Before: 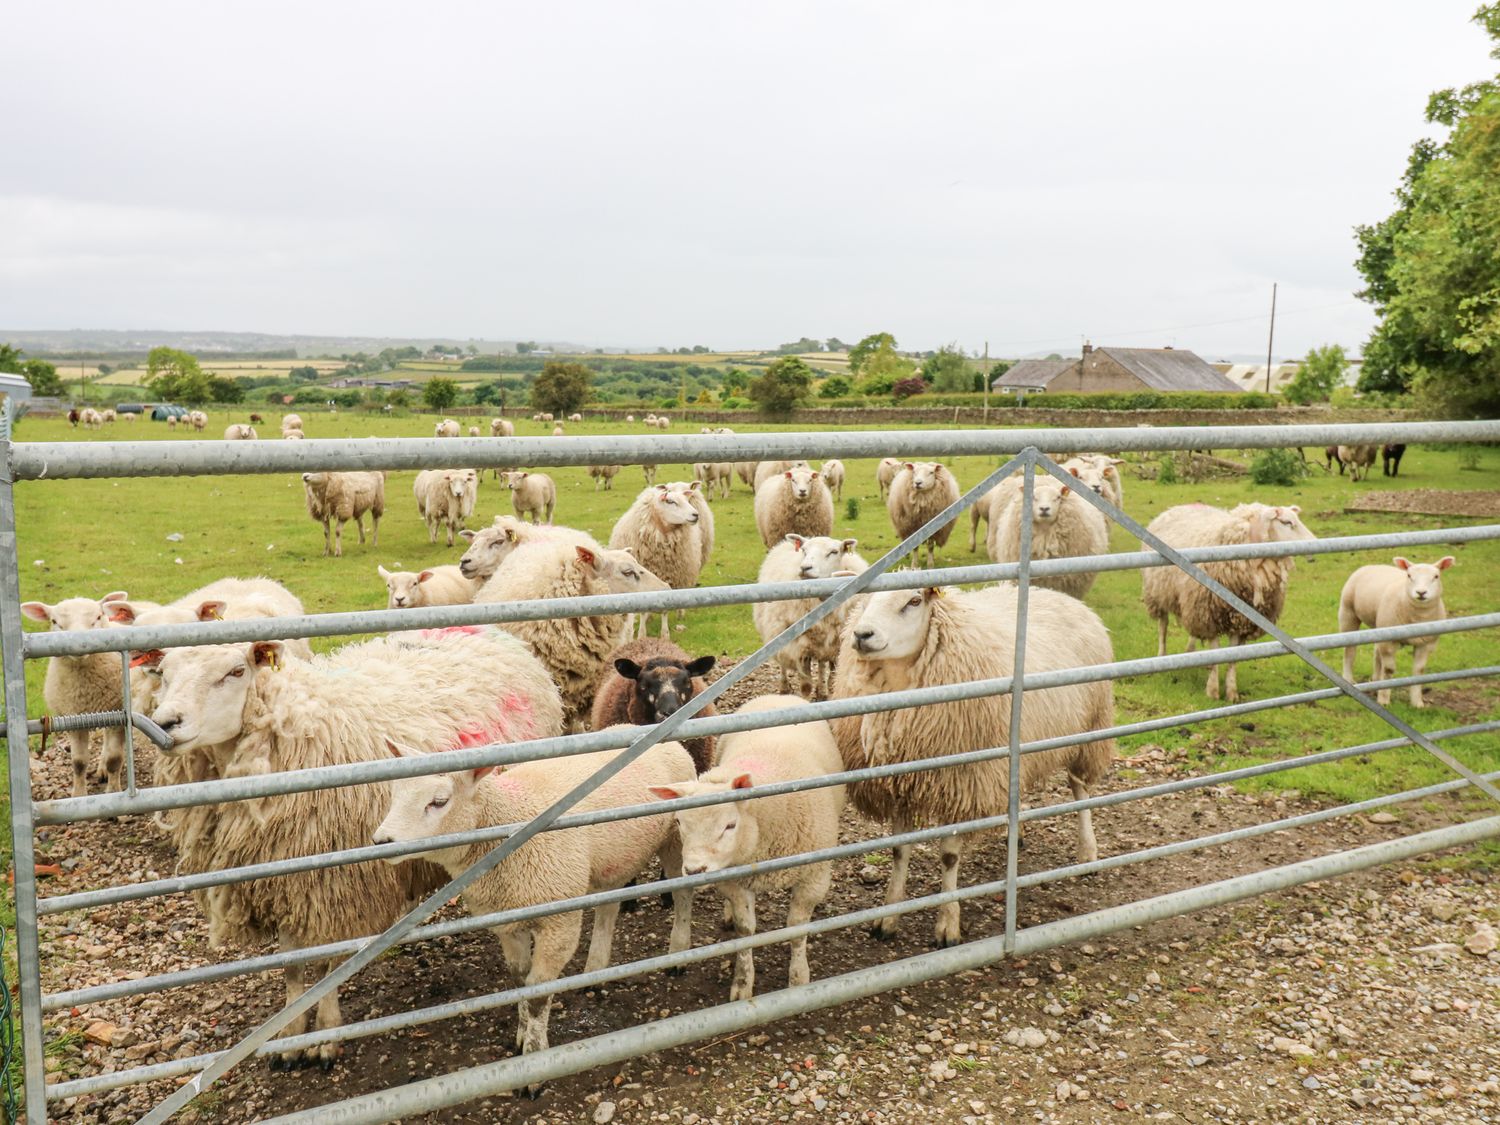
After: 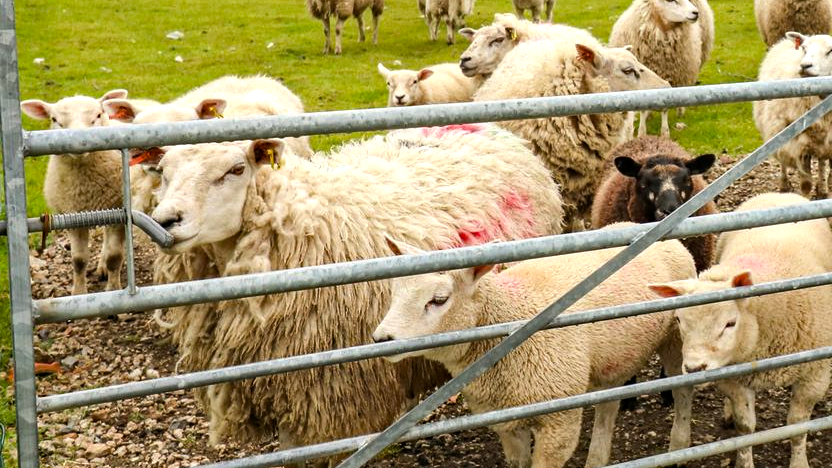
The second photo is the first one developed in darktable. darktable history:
haze removal: strength 0.281, distance 0.246
crop: top 44.642%, right 43.564%, bottom 13.333%
color balance rgb: perceptual saturation grading › global saturation 8.725%, perceptual brilliance grading › global brilliance -17.167%, perceptual brilliance grading › highlights 29.472%, global vibrance 6.577%, contrast 12.851%, saturation formula JzAzBz (2021)
exposure: exposure -0.15 EV, compensate highlight preservation false
